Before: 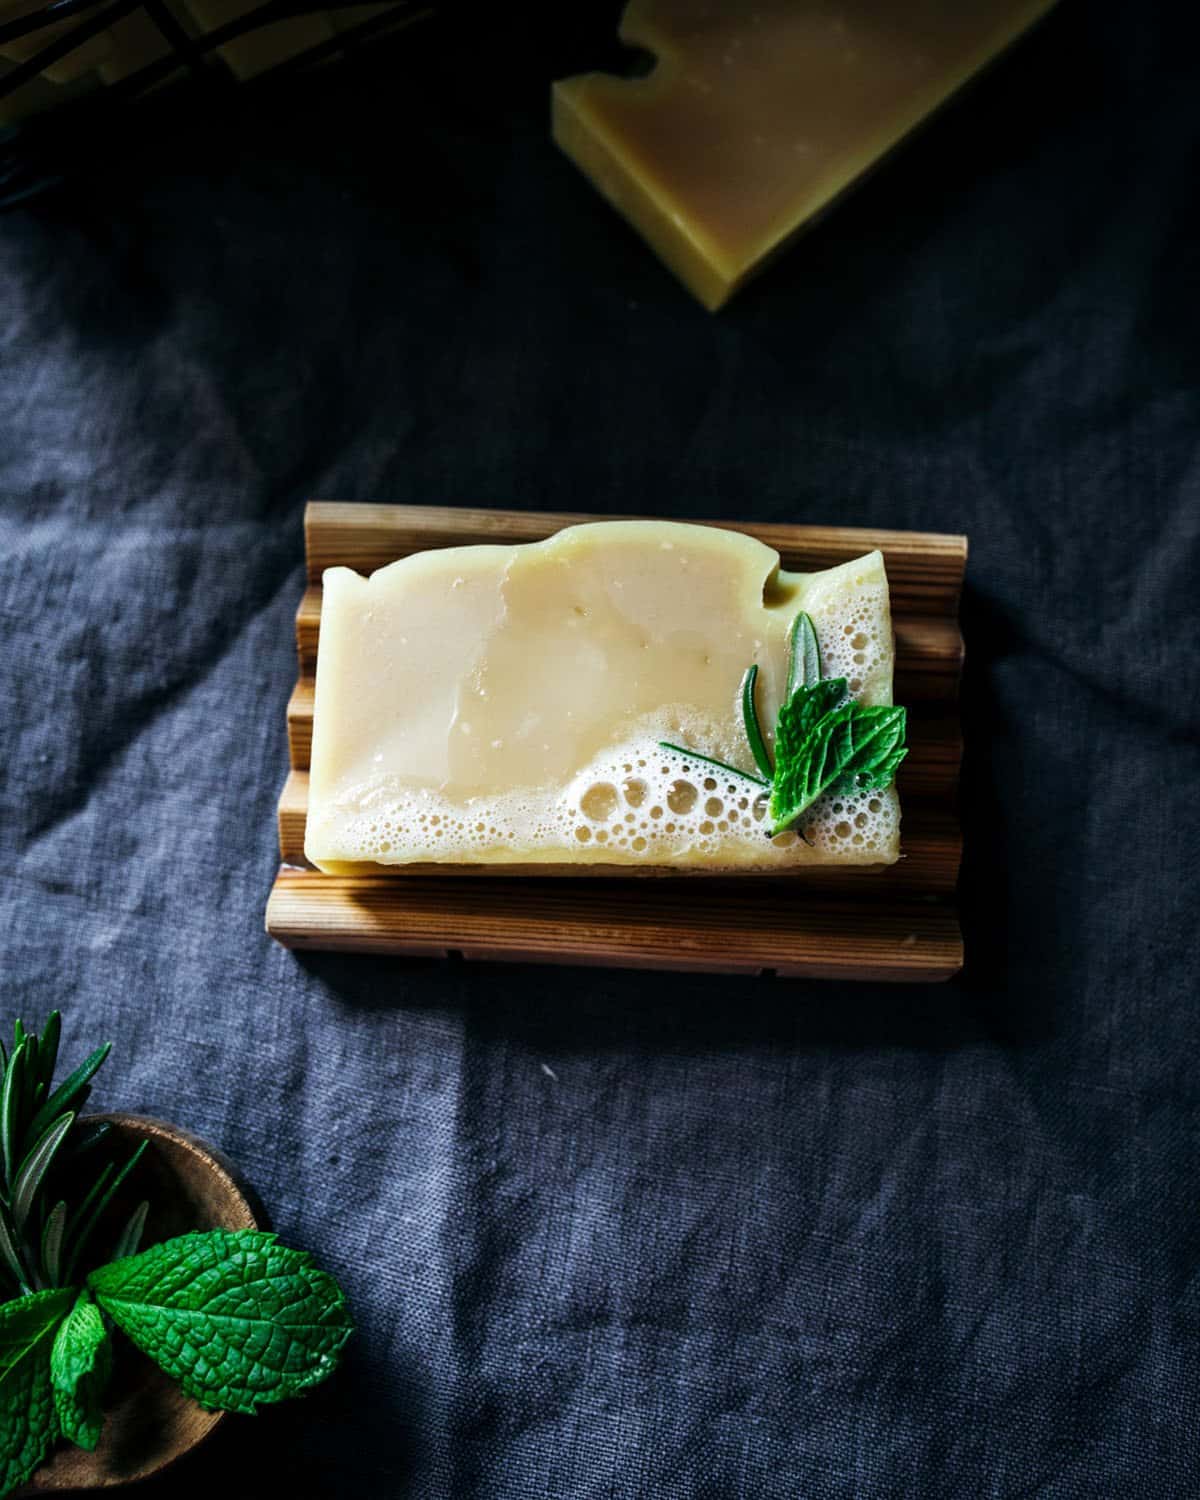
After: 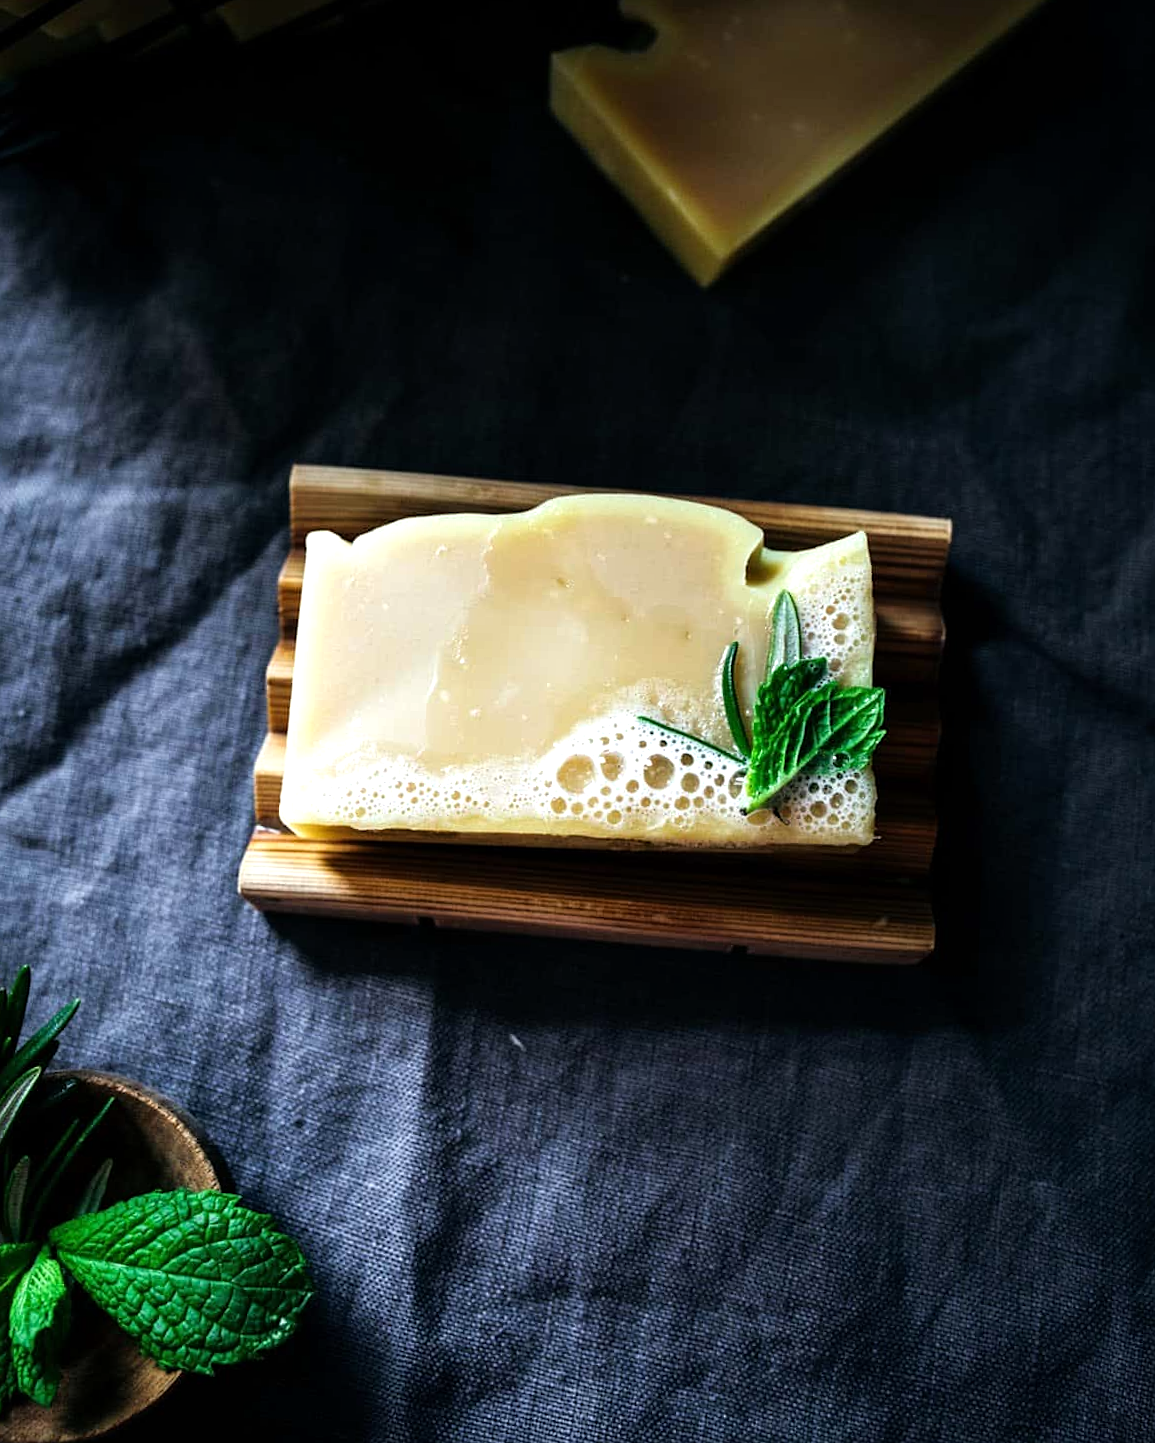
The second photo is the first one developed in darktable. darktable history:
tone equalizer: -8 EV -0.441 EV, -7 EV -0.387 EV, -6 EV -0.347 EV, -5 EV -0.25 EV, -3 EV 0.234 EV, -2 EV 0.322 EV, -1 EV 0.392 EV, +0 EV 0.402 EV
crop and rotate: angle -1.8°
sharpen: radius 1.298, amount 0.297, threshold 0.187
